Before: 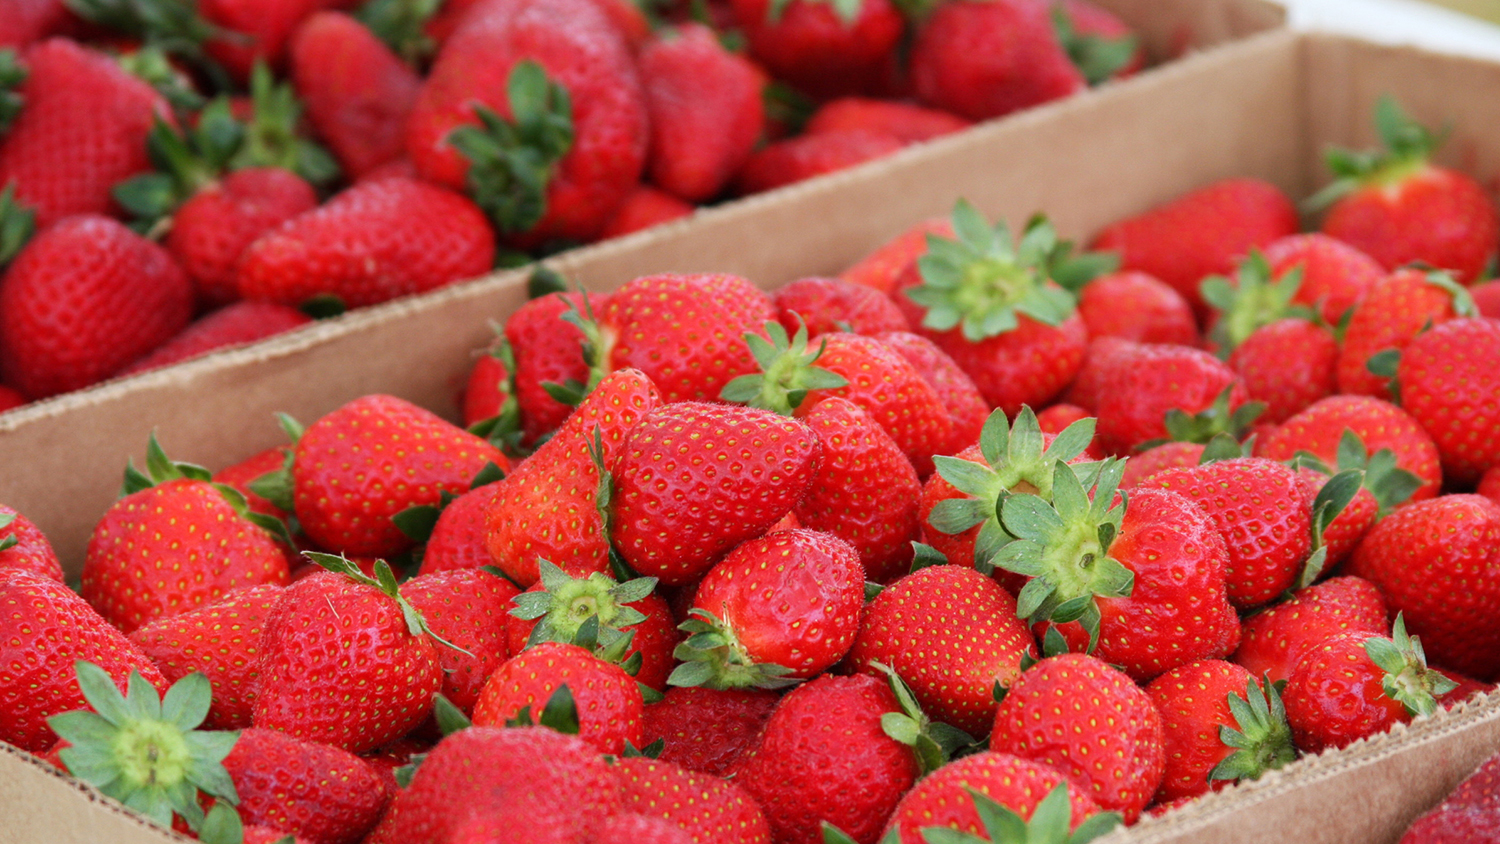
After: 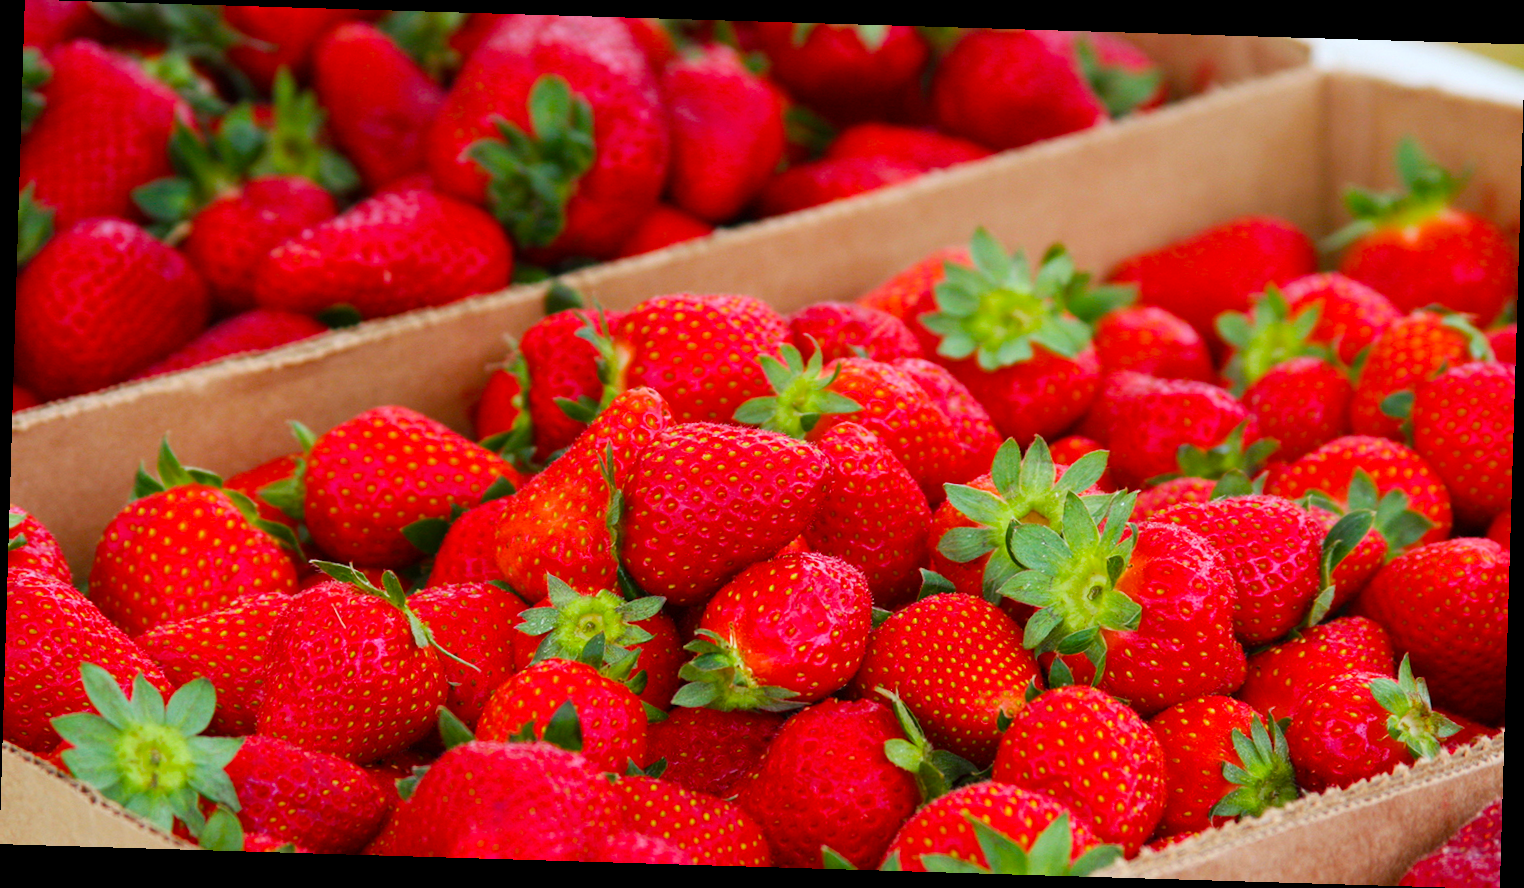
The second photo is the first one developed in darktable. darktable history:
rotate and perspective: rotation 1.72°, automatic cropping off
color balance rgb: linear chroma grading › global chroma 15%, perceptual saturation grading › global saturation 30%
